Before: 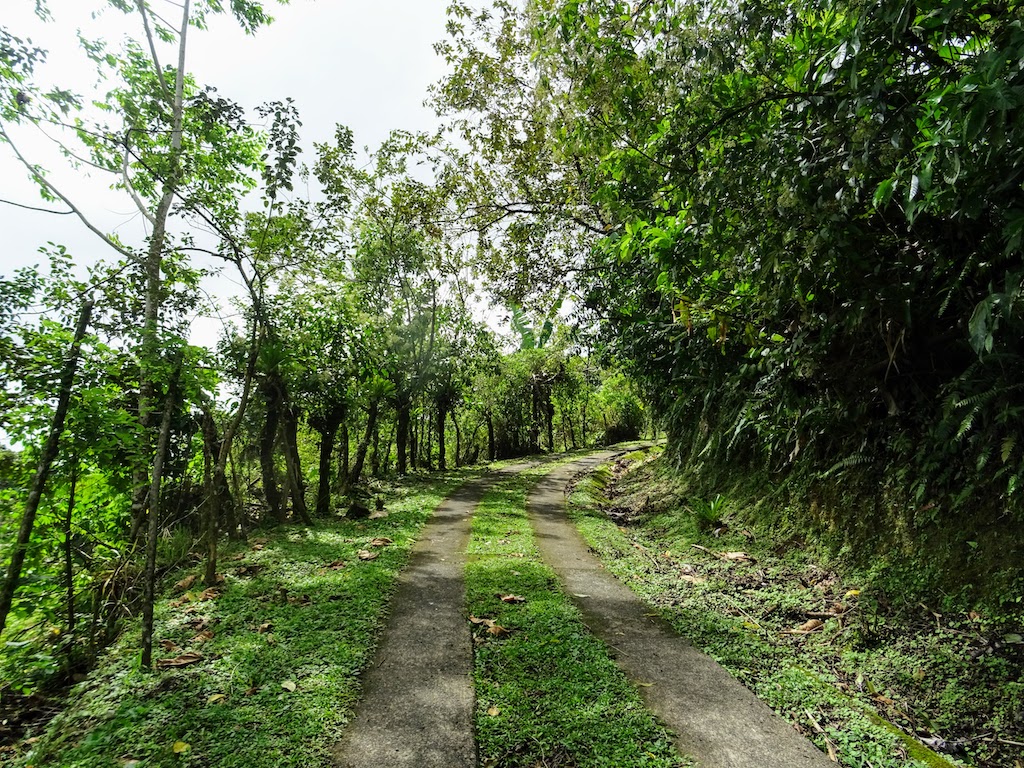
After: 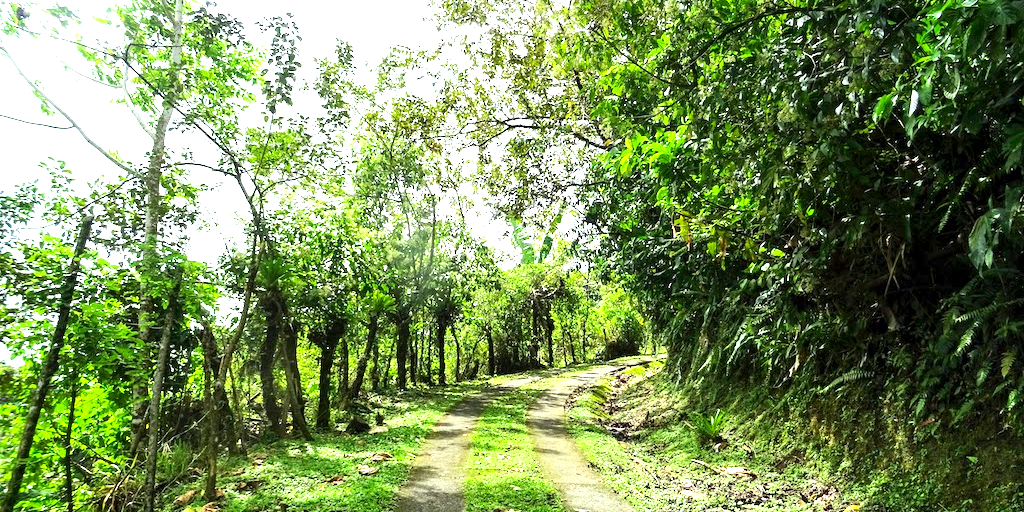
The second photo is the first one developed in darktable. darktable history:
crop: top 11.166%, bottom 22.168%
contrast brightness saturation: contrast 0.1, brightness 0.03, saturation 0.09
exposure: black level correction 0.001, exposure 1.398 EV, compensate exposure bias true, compensate highlight preservation false
white balance: red 0.978, blue 0.999
